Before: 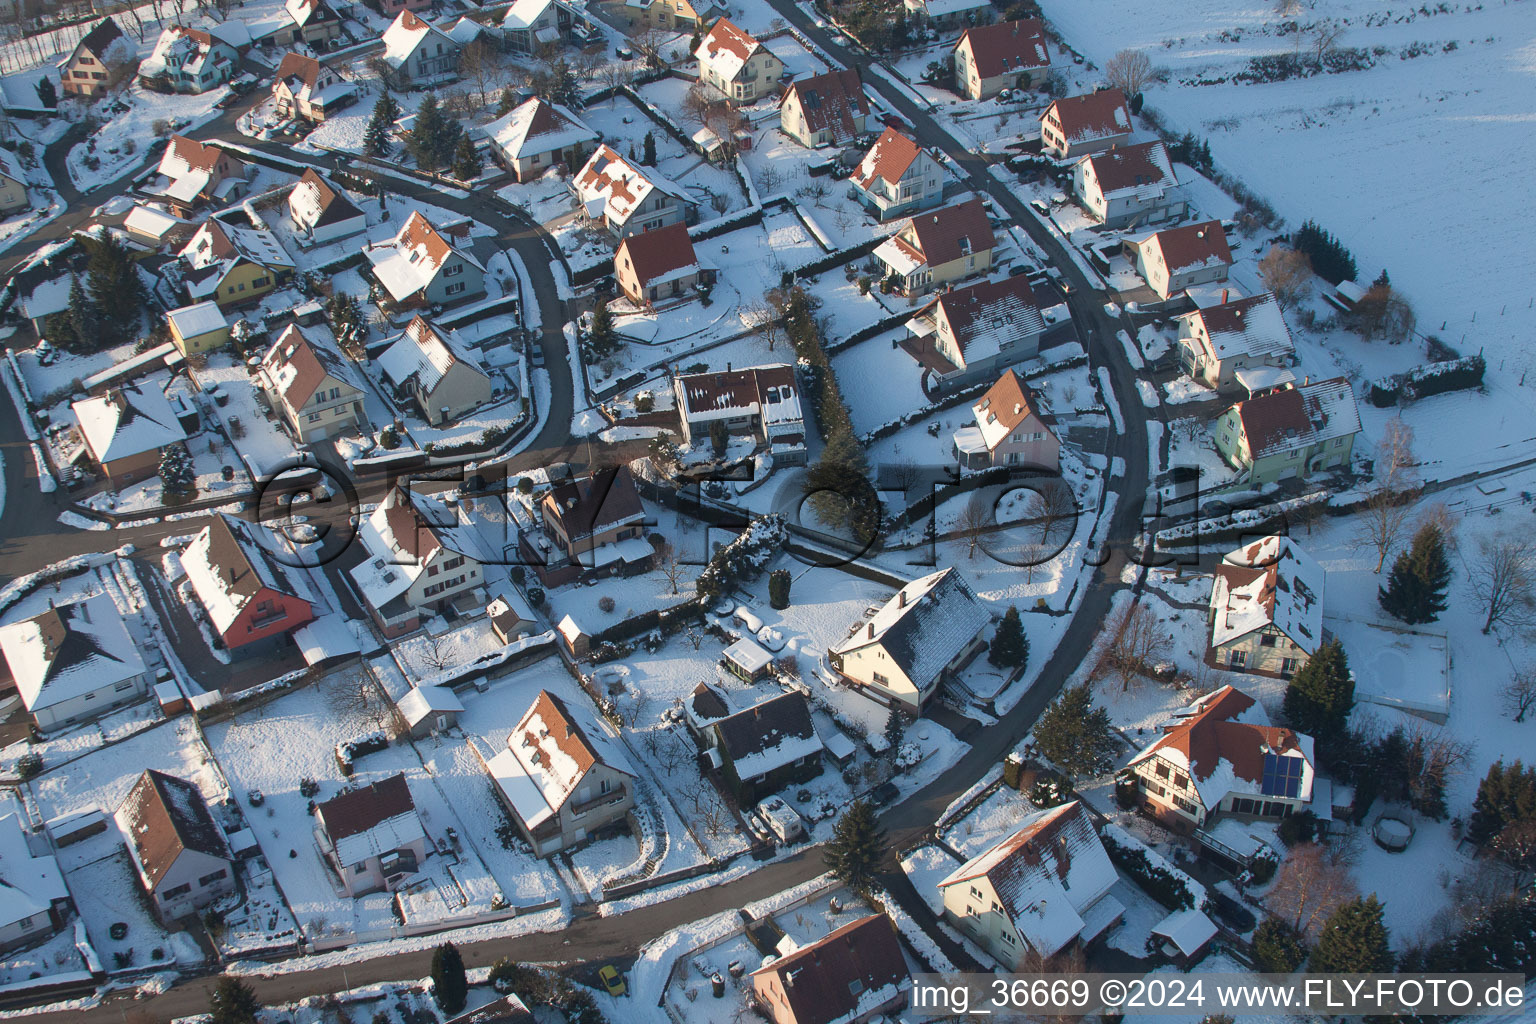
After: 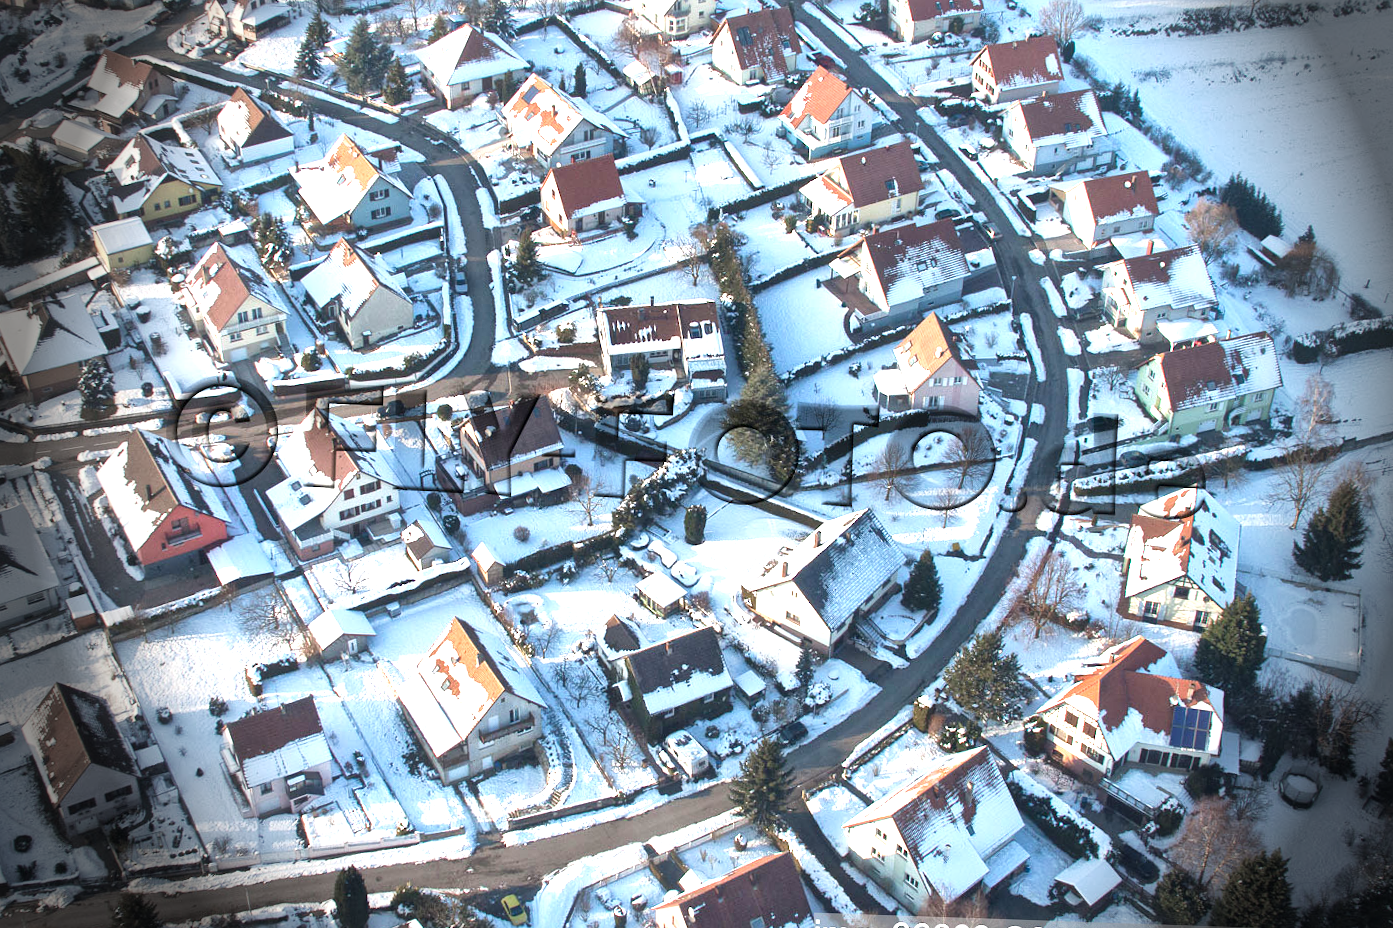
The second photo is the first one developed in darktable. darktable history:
crop and rotate: angle -1.96°, left 3.097%, top 4.154%, right 1.586%, bottom 0.529%
local contrast: mode bilateral grid, contrast 20, coarseness 19, detail 163%, midtone range 0.2
tone curve: curves: ch0 [(0, 0) (0.003, 0.003) (0.011, 0.012) (0.025, 0.026) (0.044, 0.046) (0.069, 0.072) (0.1, 0.104) (0.136, 0.141) (0.177, 0.184) (0.224, 0.233) (0.277, 0.288) (0.335, 0.348) (0.399, 0.414) (0.468, 0.486) (0.543, 0.564) (0.623, 0.647) (0.709, 0.736) (0.801, 0.831) (0.898, 0.921) (1, 1)], preserve colors none
exposure: exposure 1.5 EV, compensate highlight preservation false
vignetting: fall-off start 76.42%, fall-off radius 27.36%, brightness -0.872, center (0.037, -0.09), width/height ratio 0.971
